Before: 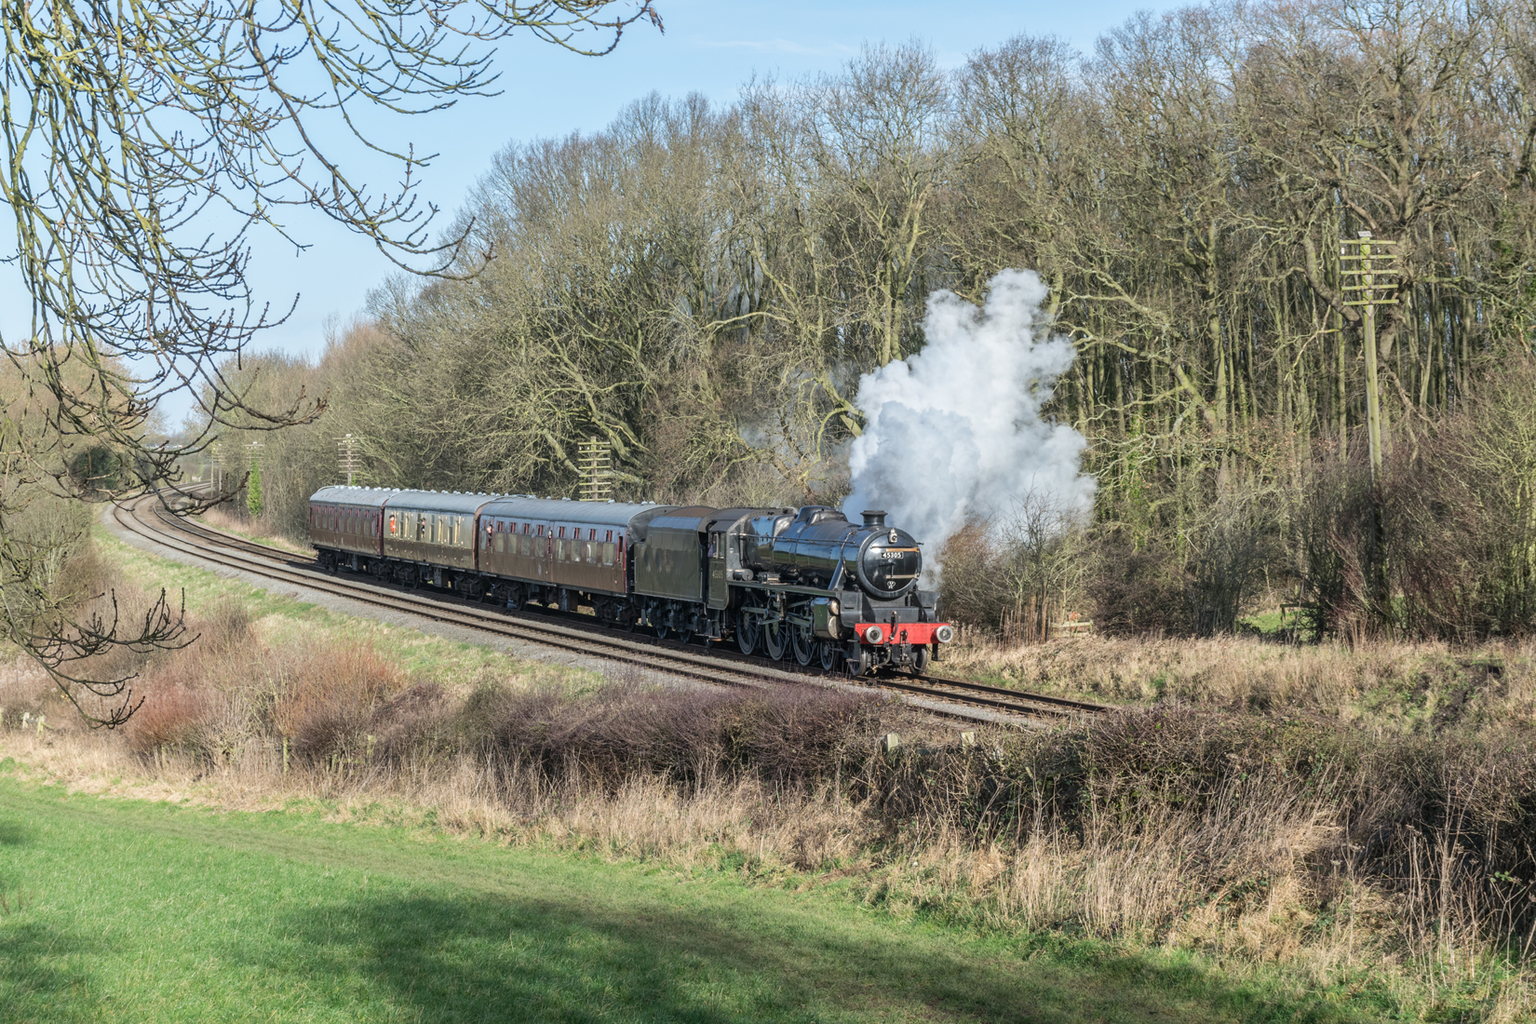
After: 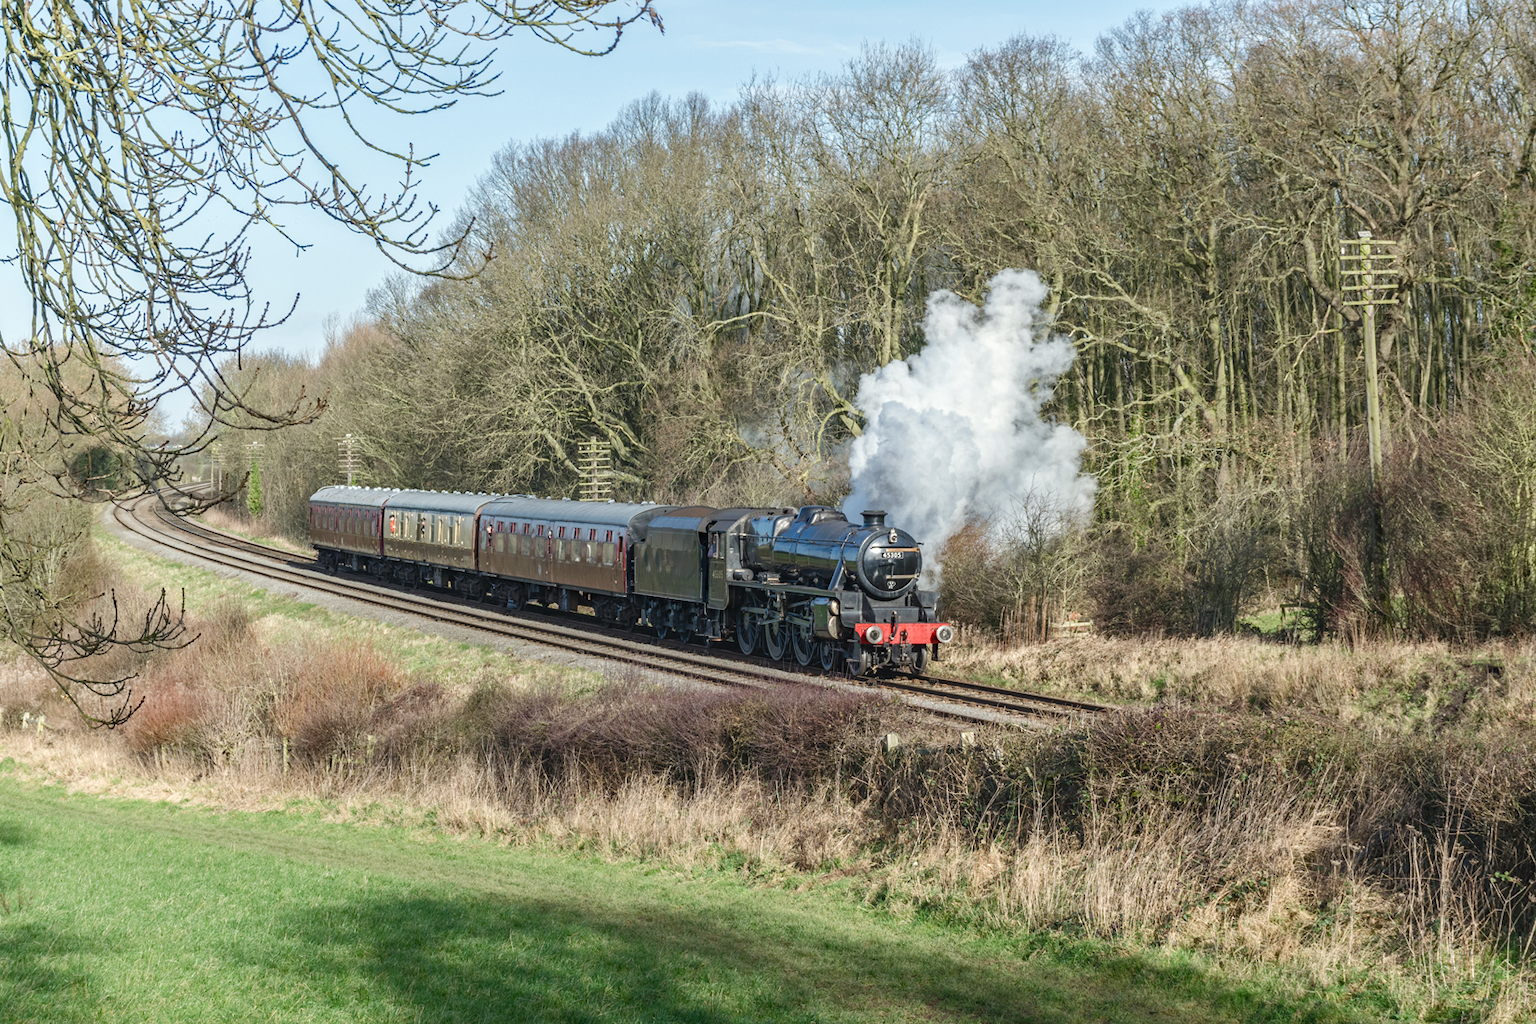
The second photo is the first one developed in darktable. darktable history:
exposure: black level correction -0.004, exposure 0.051 EV, compensate highlight preservation false
haze removal: compatibility mode true, adaptive false
color balance rgb: highlights gain › luminance 6.096%, highlights gain › chroma 1.251%, highlights gain › hue 92.73°, perceptual saturation grading › global saturation 20%, perceptual saturation grading › highlights -50.067%, perceptual saturation grading › shadows 30.423%
